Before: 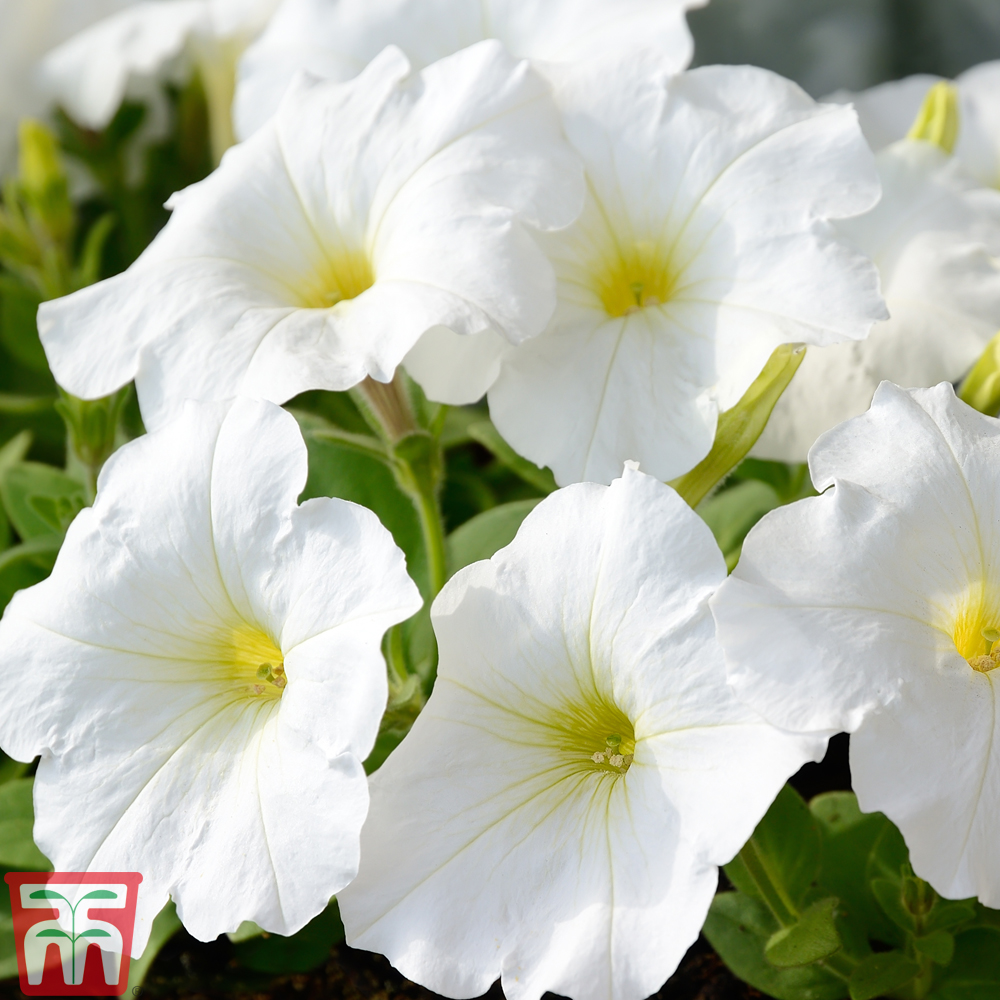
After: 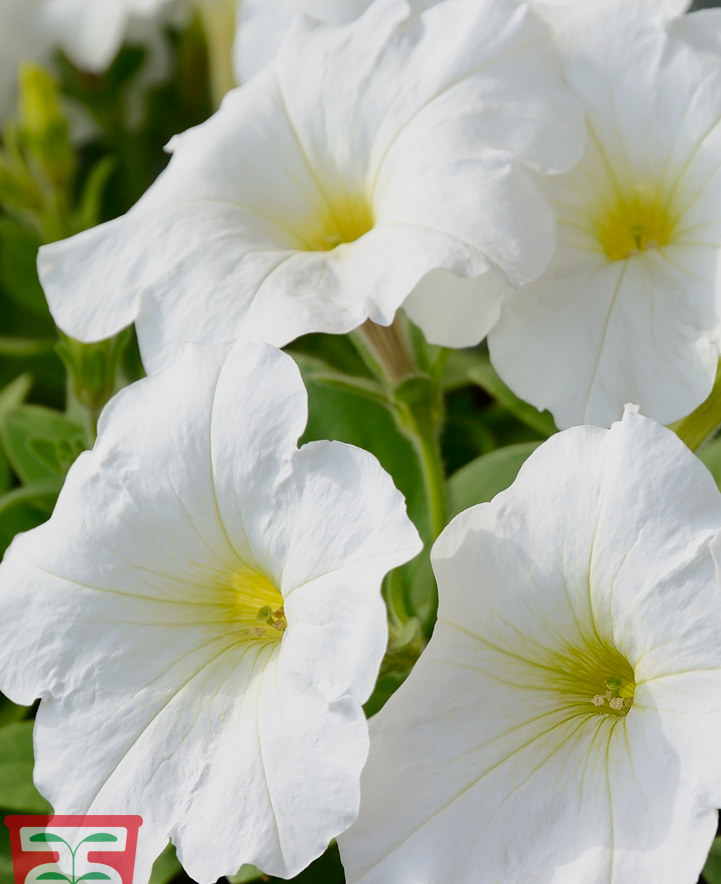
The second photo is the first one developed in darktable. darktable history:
crop: top 5.746%, right 27.881%, bottom 5.759%
shadows and highlights: radius 120.54, shadows 21.6, white point adjustment -9.57, highlights -12.73, soften with gaussian
